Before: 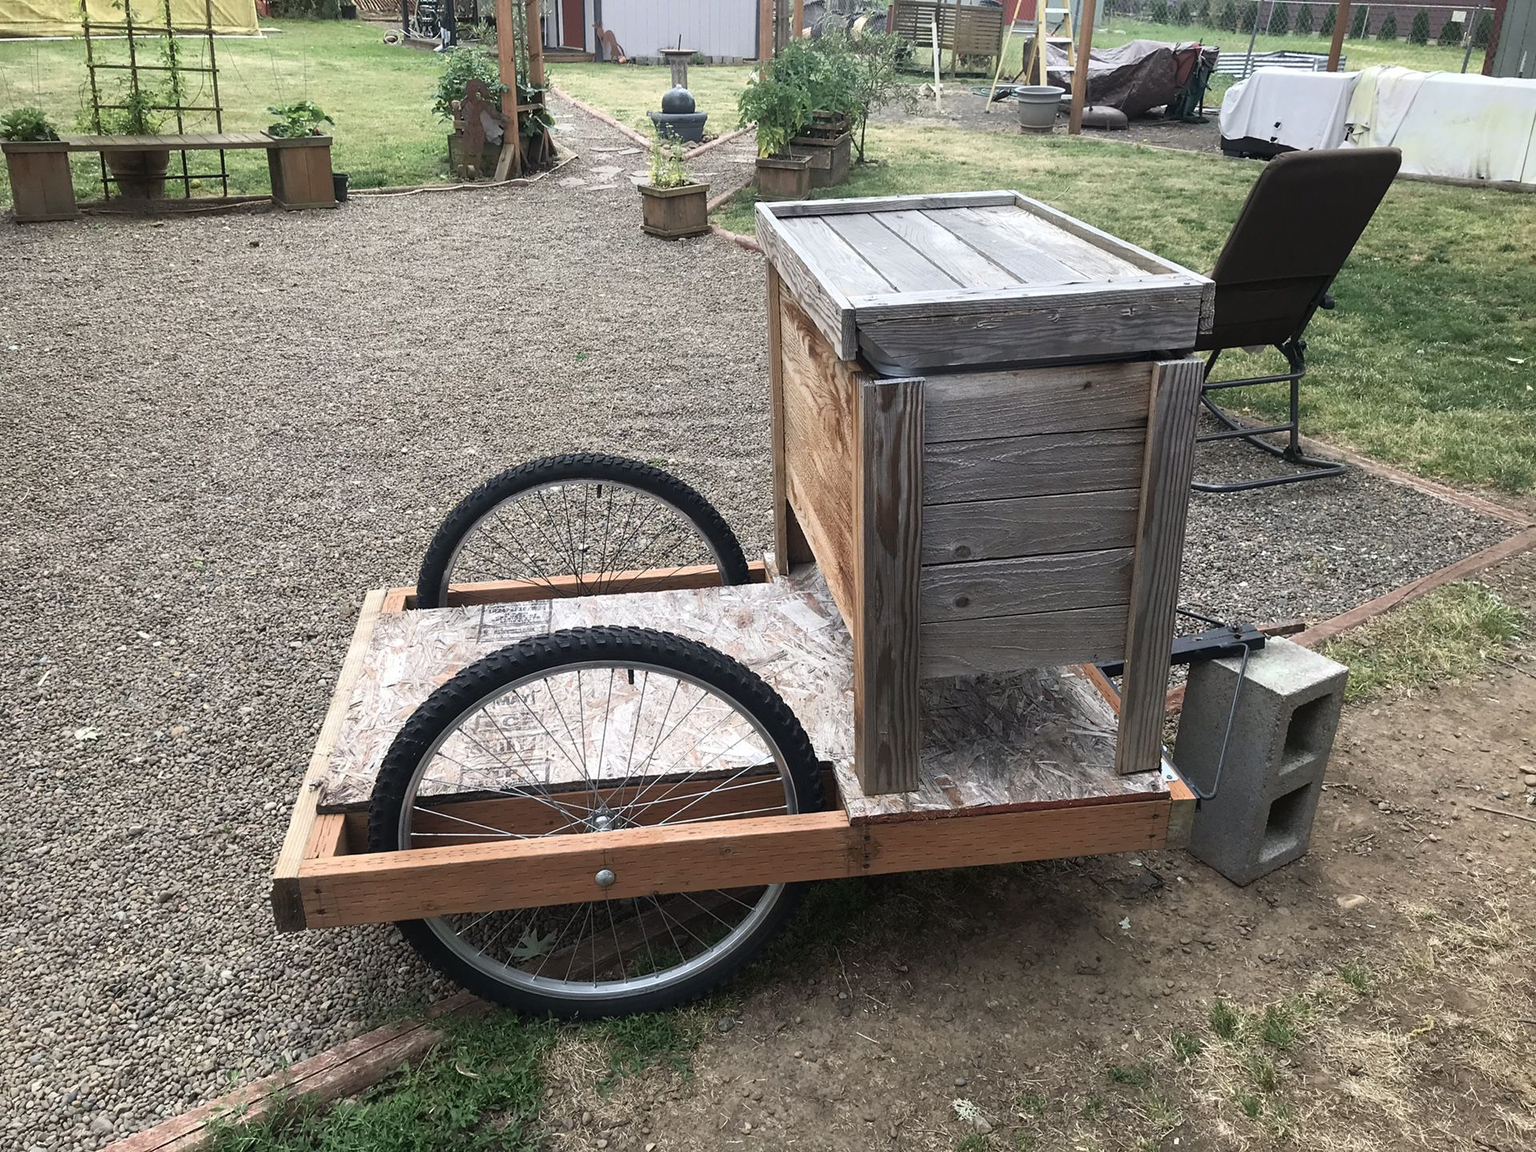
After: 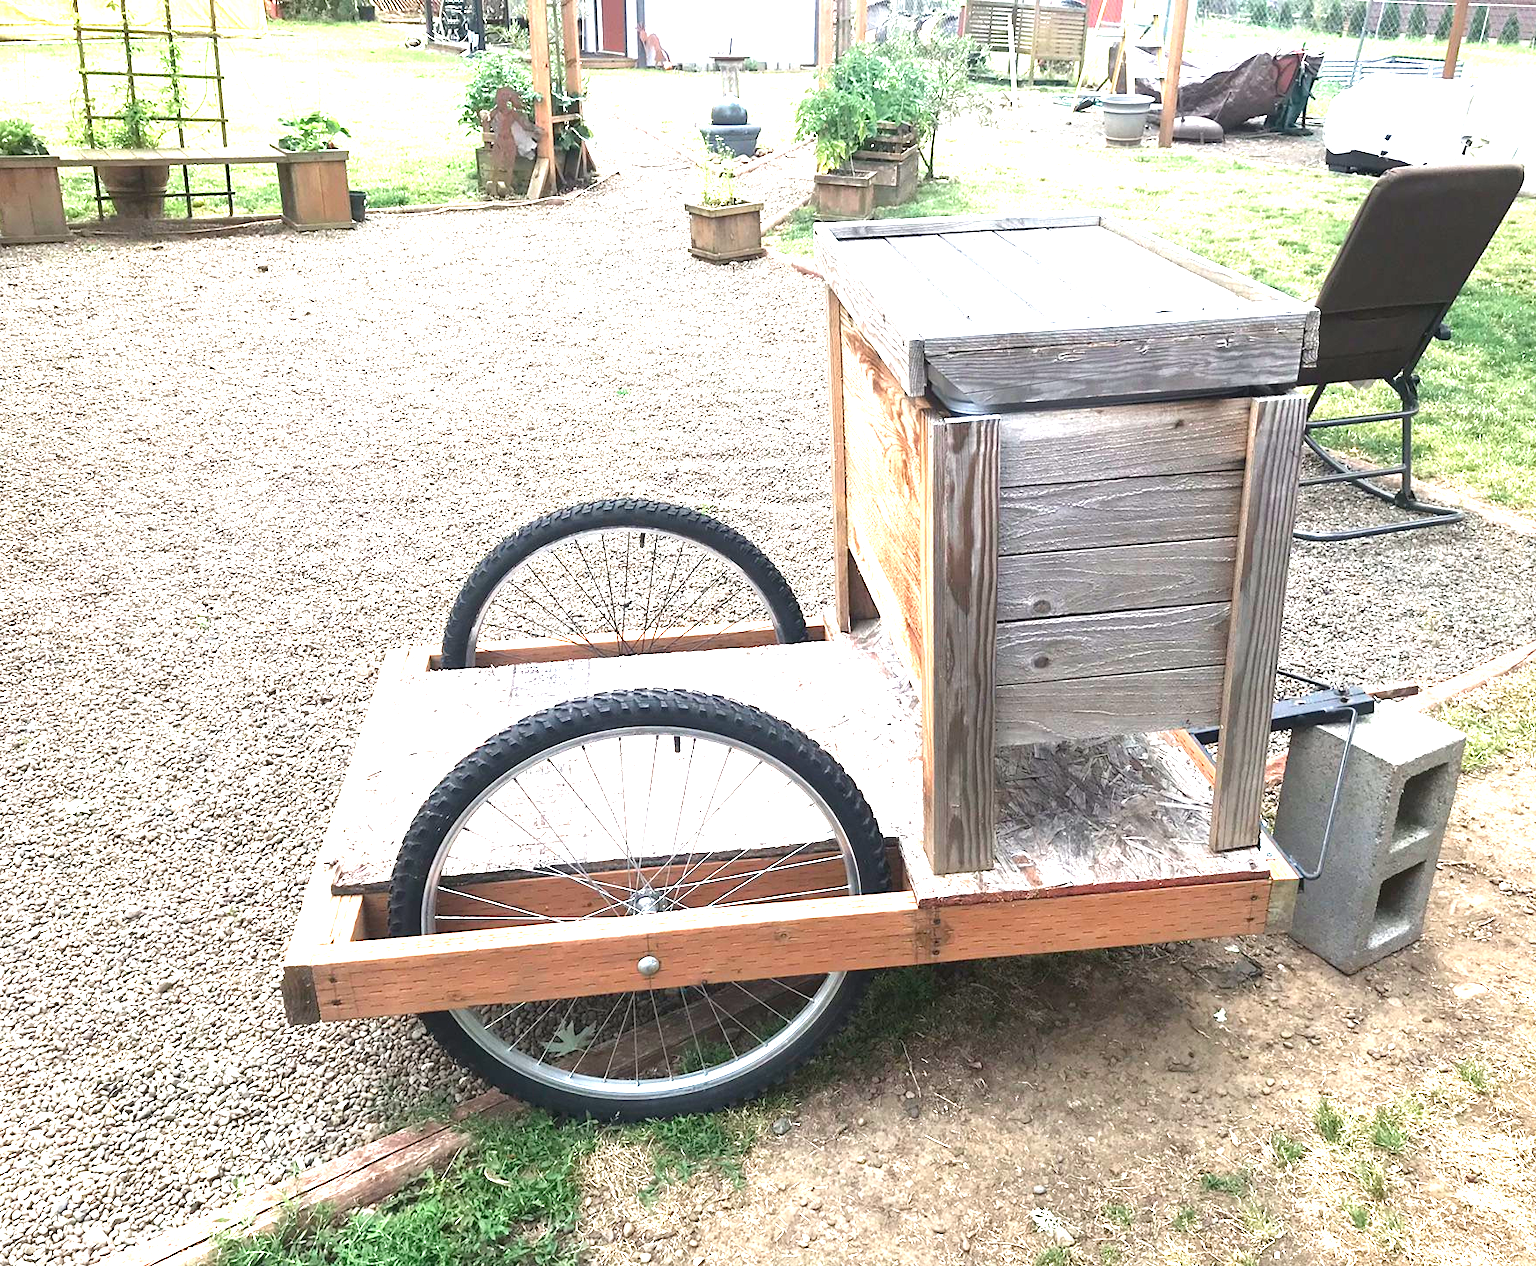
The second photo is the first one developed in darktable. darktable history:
crop and rotate: left 1.033%, right 8.007%
exposure: exposure 2.01 EV, compensate exposure bias true, compensate highlight preservation false
